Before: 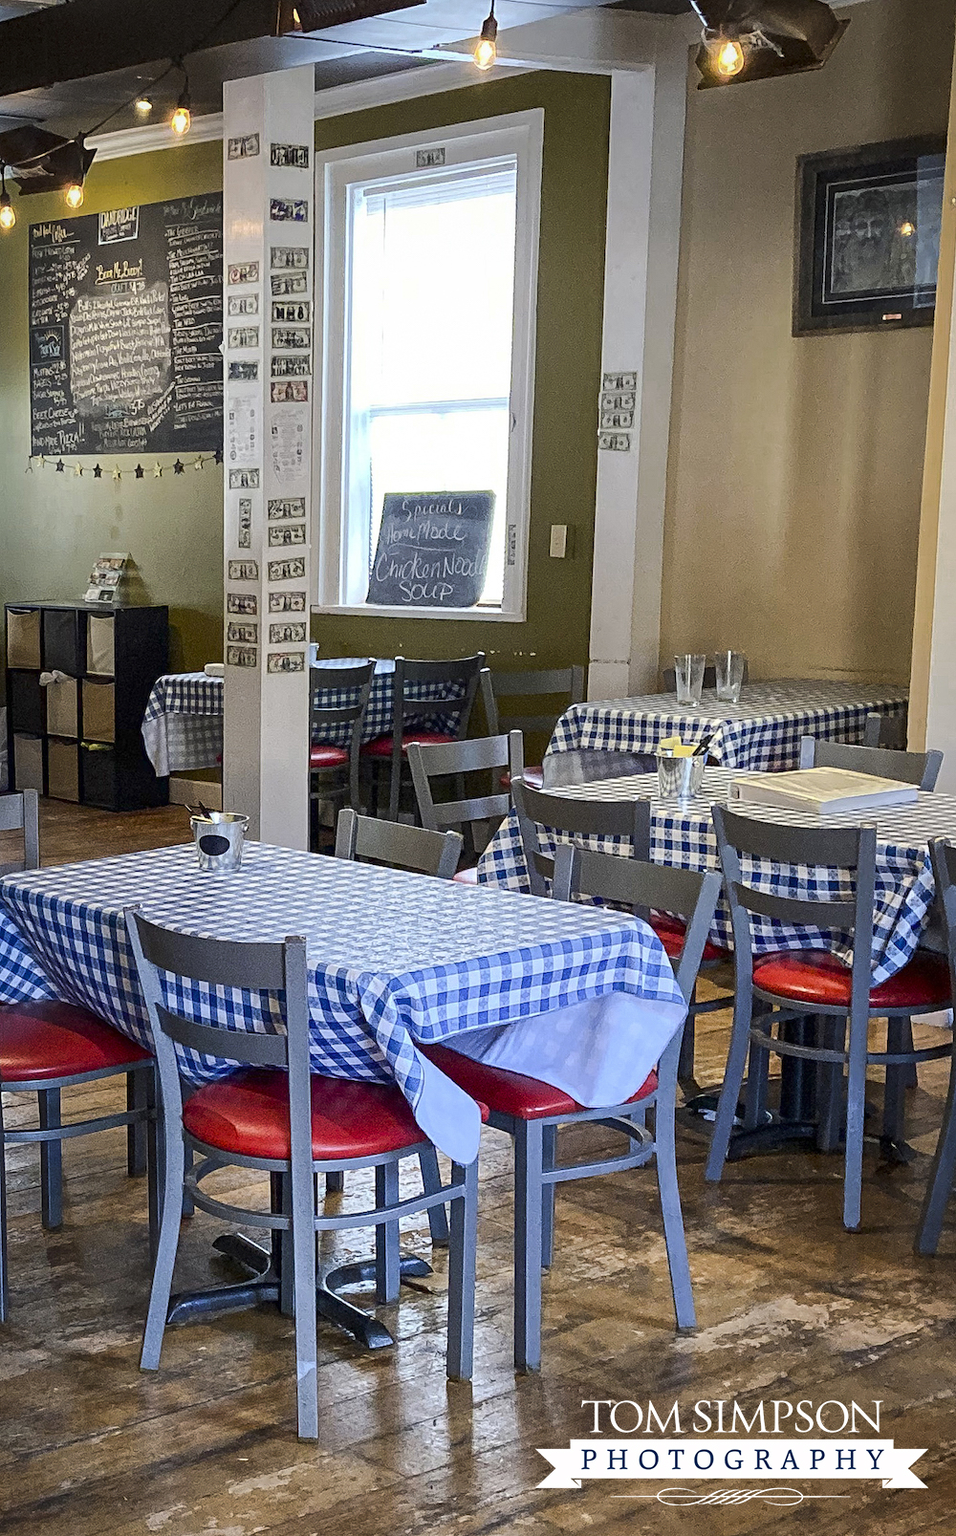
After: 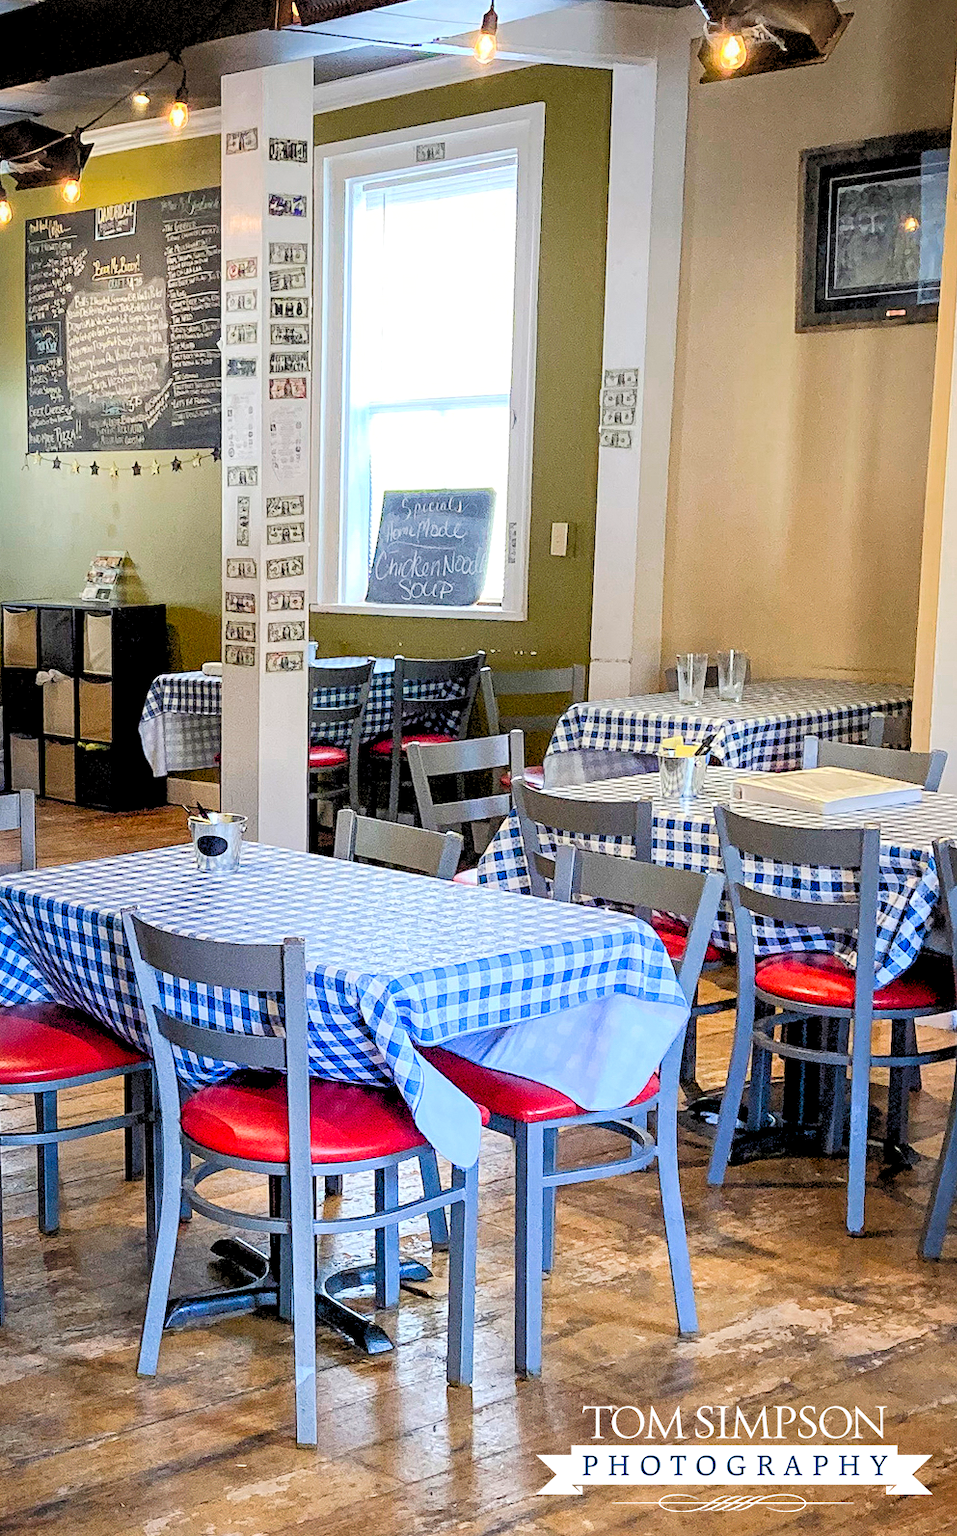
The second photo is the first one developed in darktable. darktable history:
levels: levels [0.072, 0.414, 0.976]
crop: left 0.434%, top 0.485%, right 0.244%, bottom 0.386%
